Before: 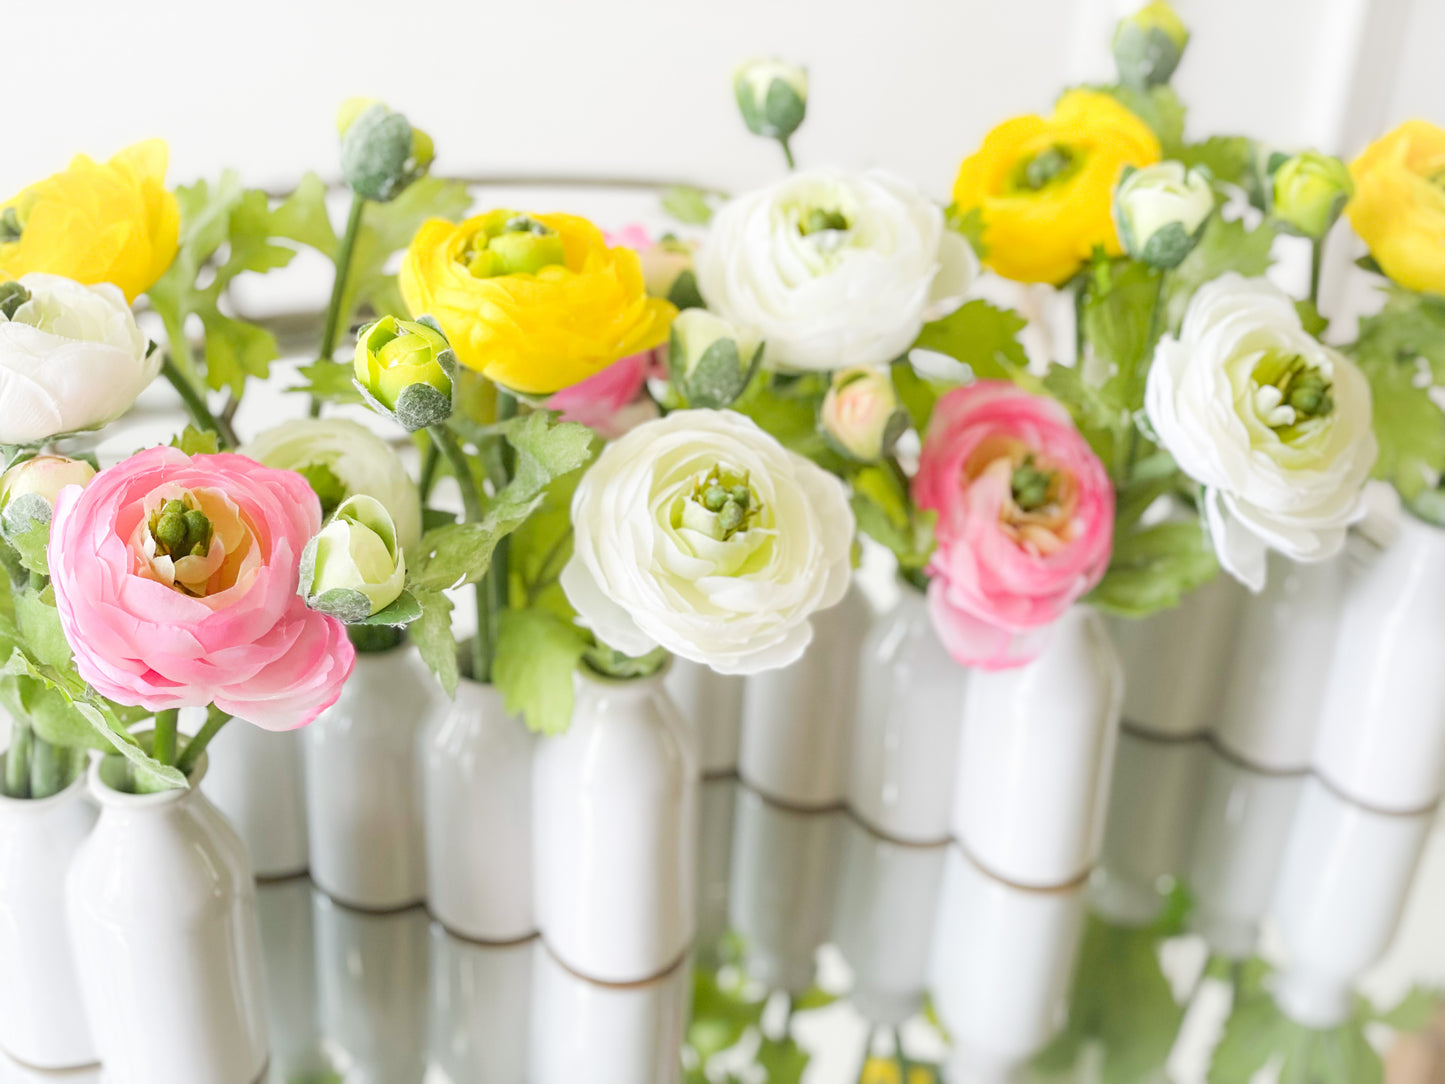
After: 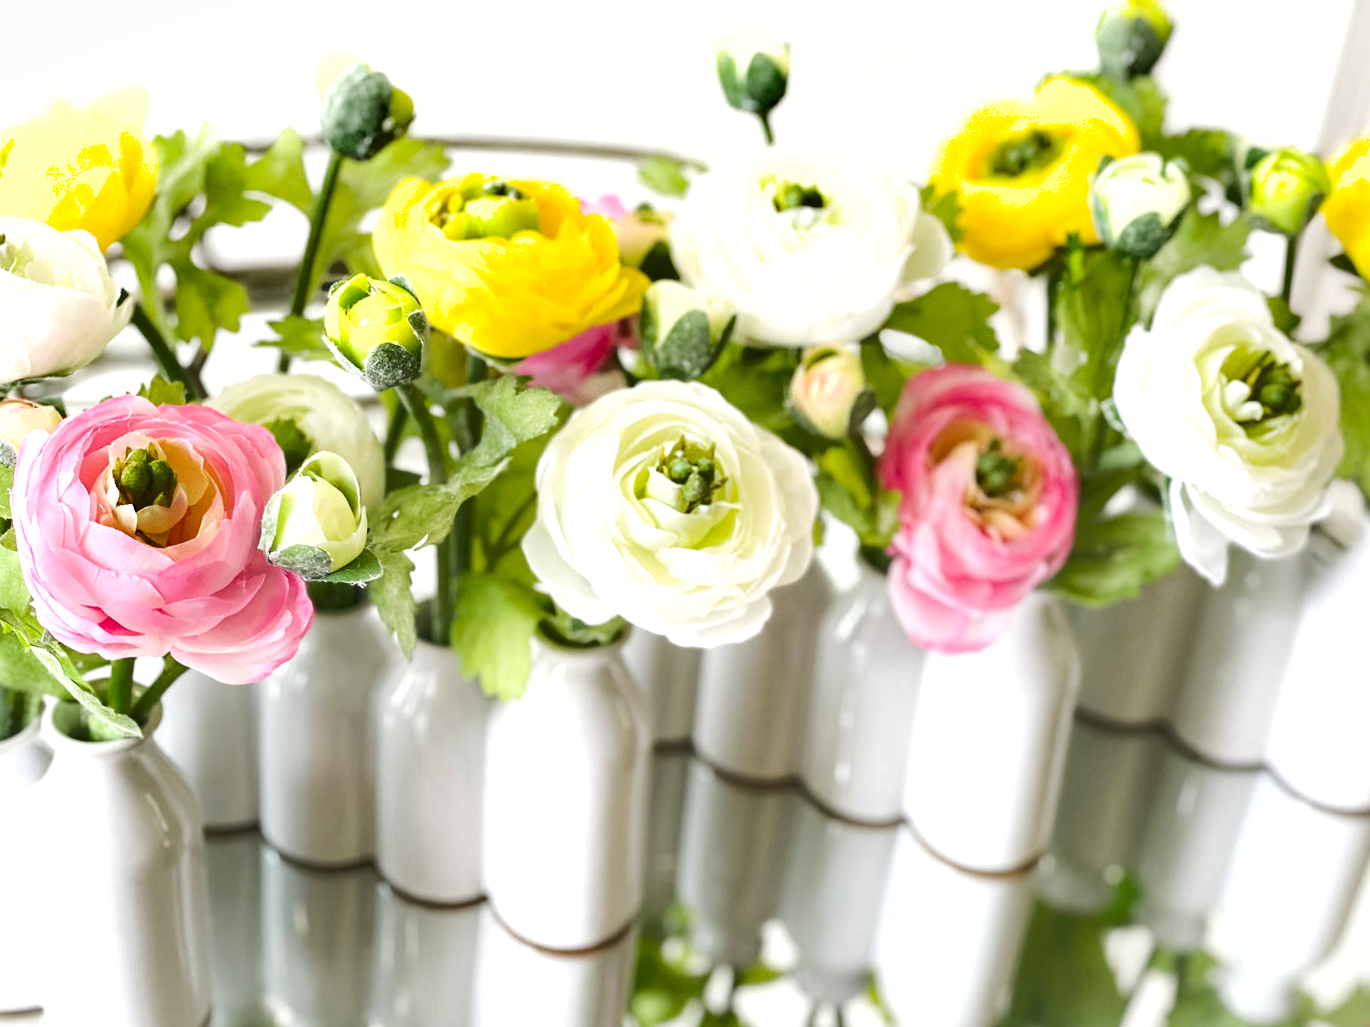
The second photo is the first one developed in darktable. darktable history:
shadows and highlights: soften with gaussian
crop and rotate: angle -2.38°
tone equalizer: -8 EV -0.417 EV, -7 EV -0.389 EV, -6 EV -0.333 EV, -5 EV -0.222 EV, -3 EV 0.222 EV, -2 EV 0.333 EV, -1 EV 0.389 EV, +0 EV 0.417 EV, edges refinement/feathering 500, mask exposure compensation -1.57 EV, preserve details no
